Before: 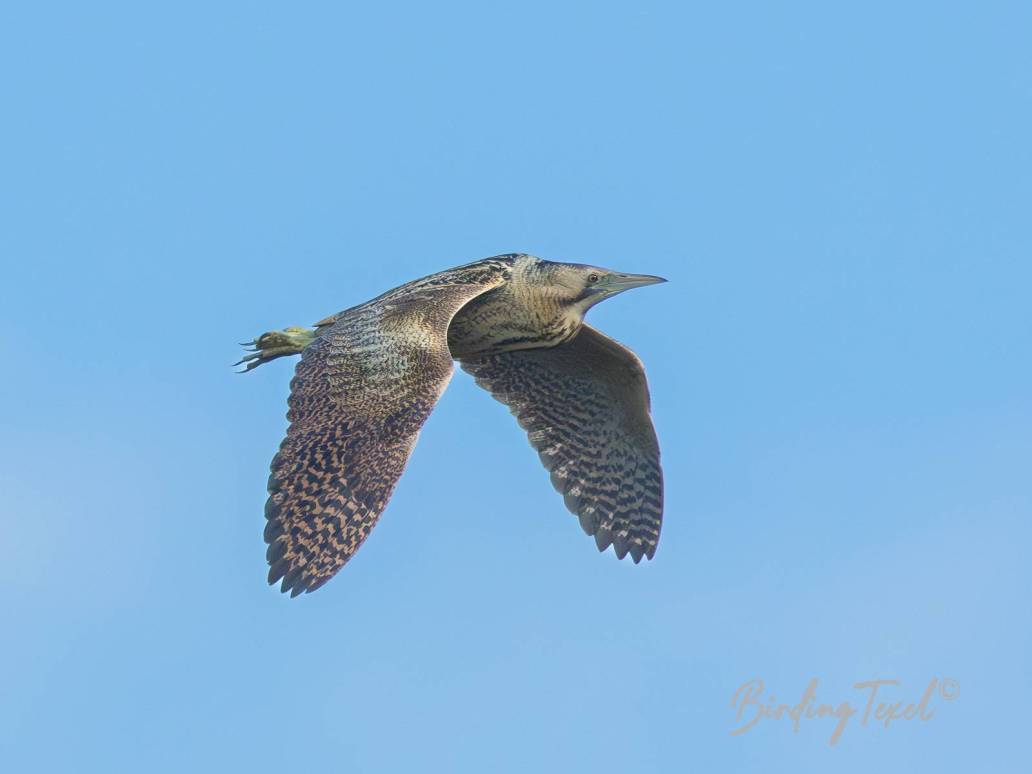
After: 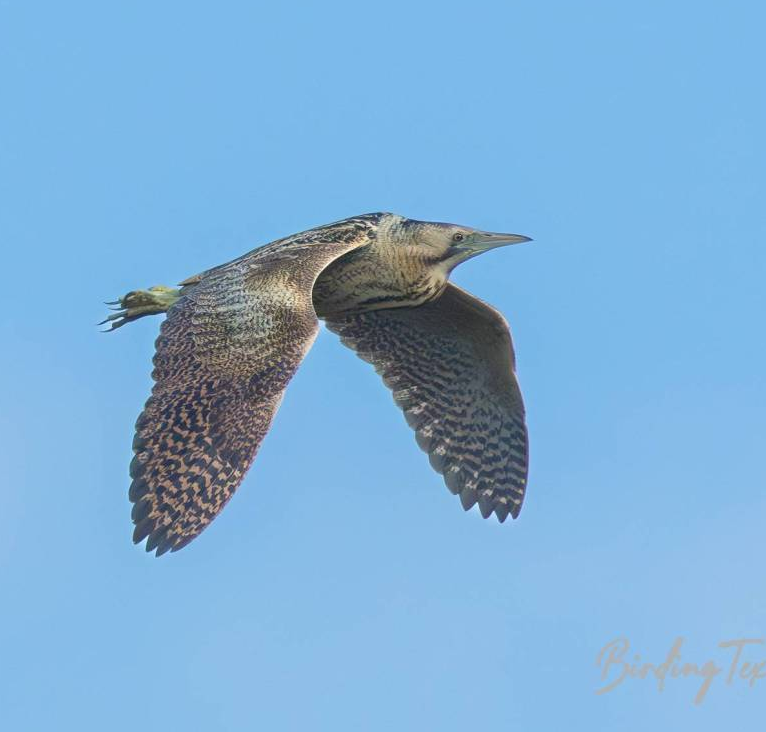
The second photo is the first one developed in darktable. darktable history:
crop and rotate: left 13.141%, top 5.331%, right 12.547%
